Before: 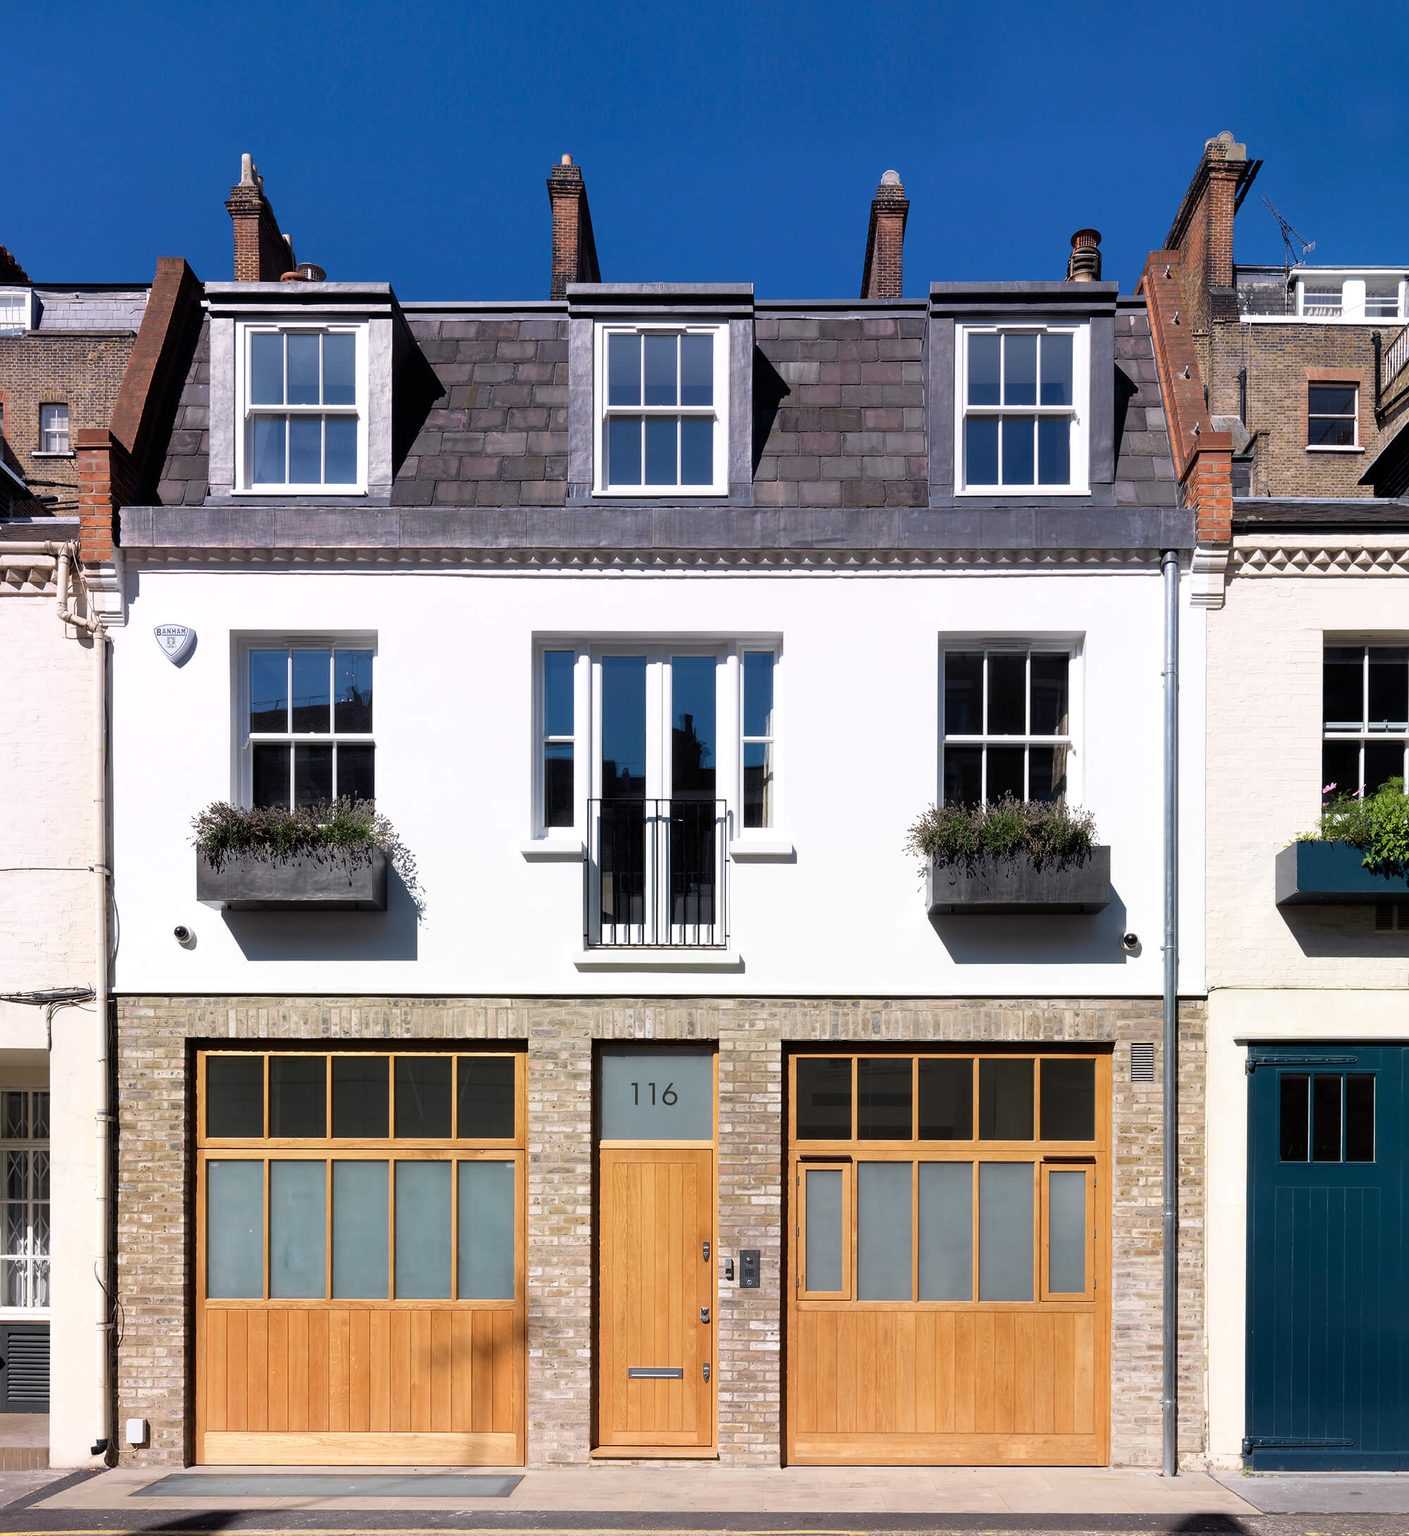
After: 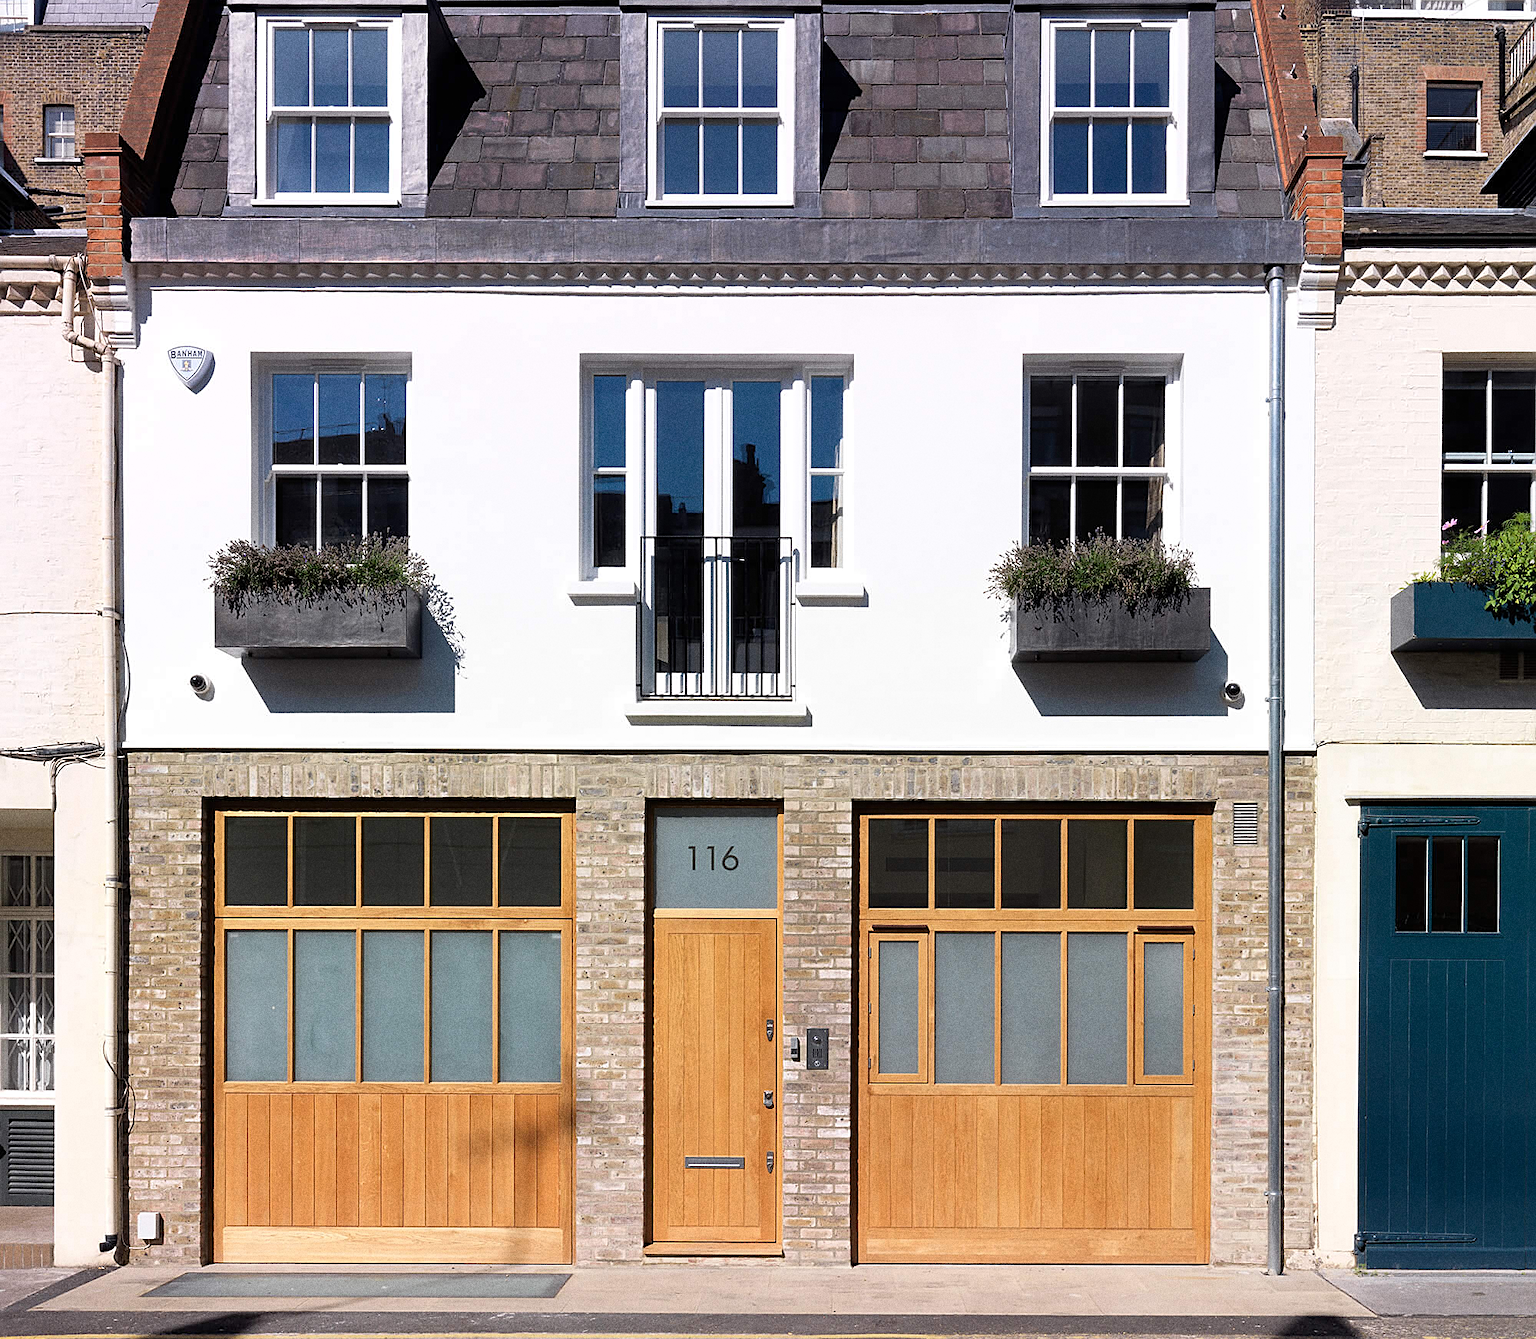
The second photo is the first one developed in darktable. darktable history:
crop and rotate: top 19.998%
grain: coarseness 0.09 ISO, strength 40%
sharpen: on, module defaults
